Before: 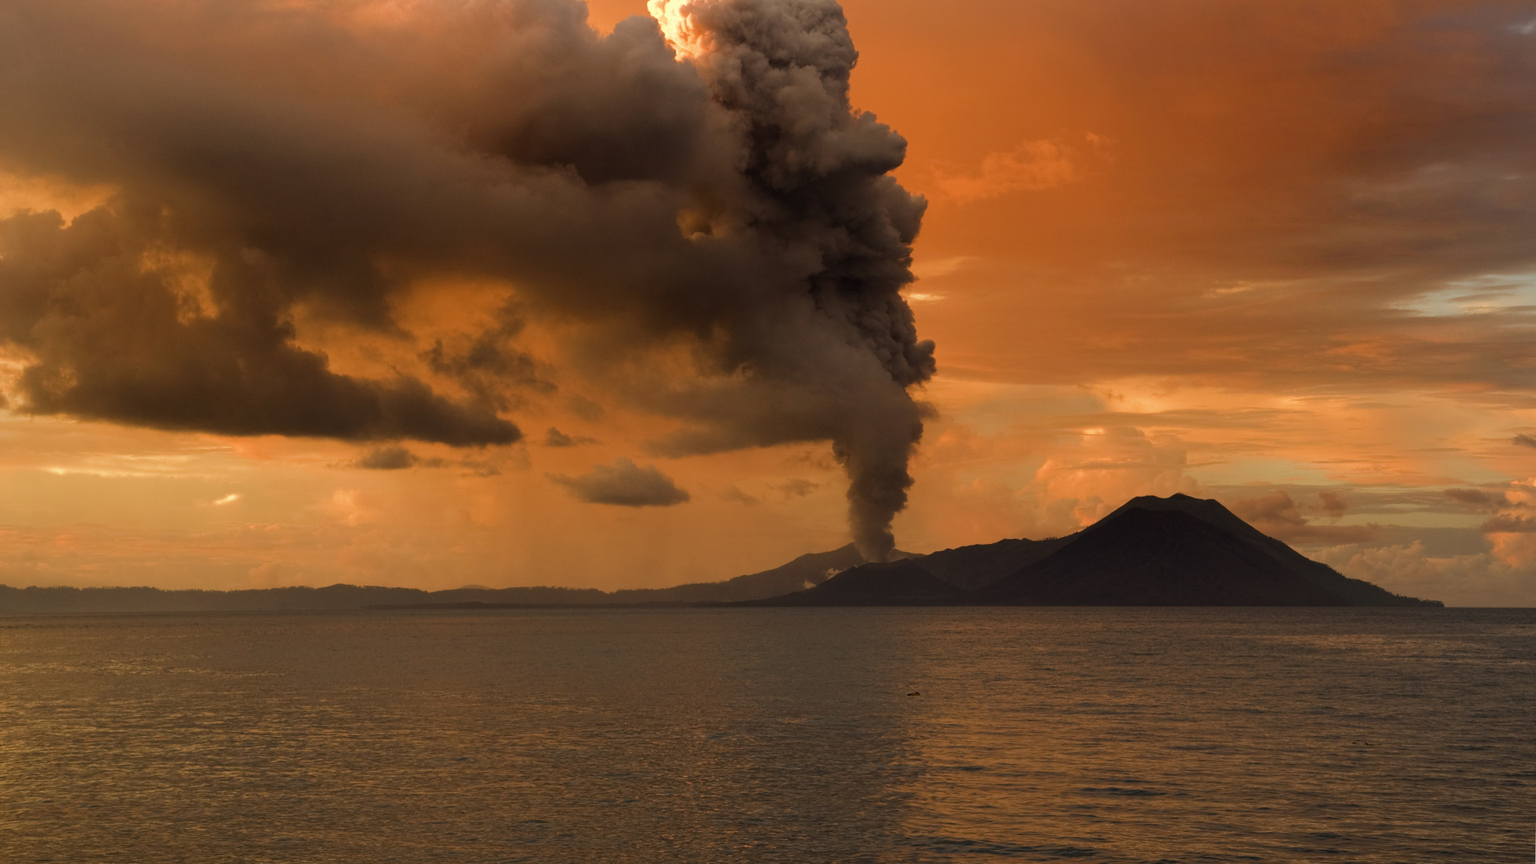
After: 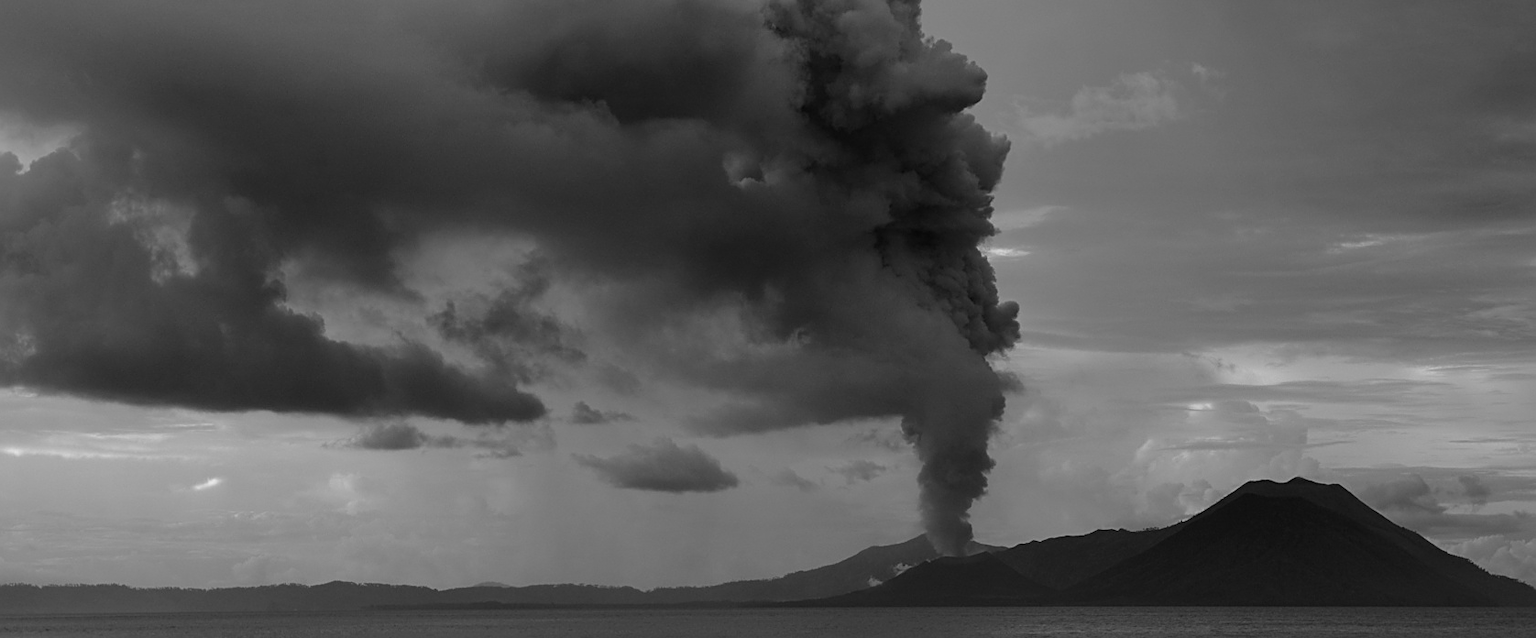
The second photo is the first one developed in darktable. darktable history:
sharpen: on, module defaults
crop: left 3.015%, top 8.969%, right 9.647%, bottom 26.457%
color balance rgb: perceptual saturation grading › global saturation 20%, global vibrance 20%
monochrome: on, module defaults
